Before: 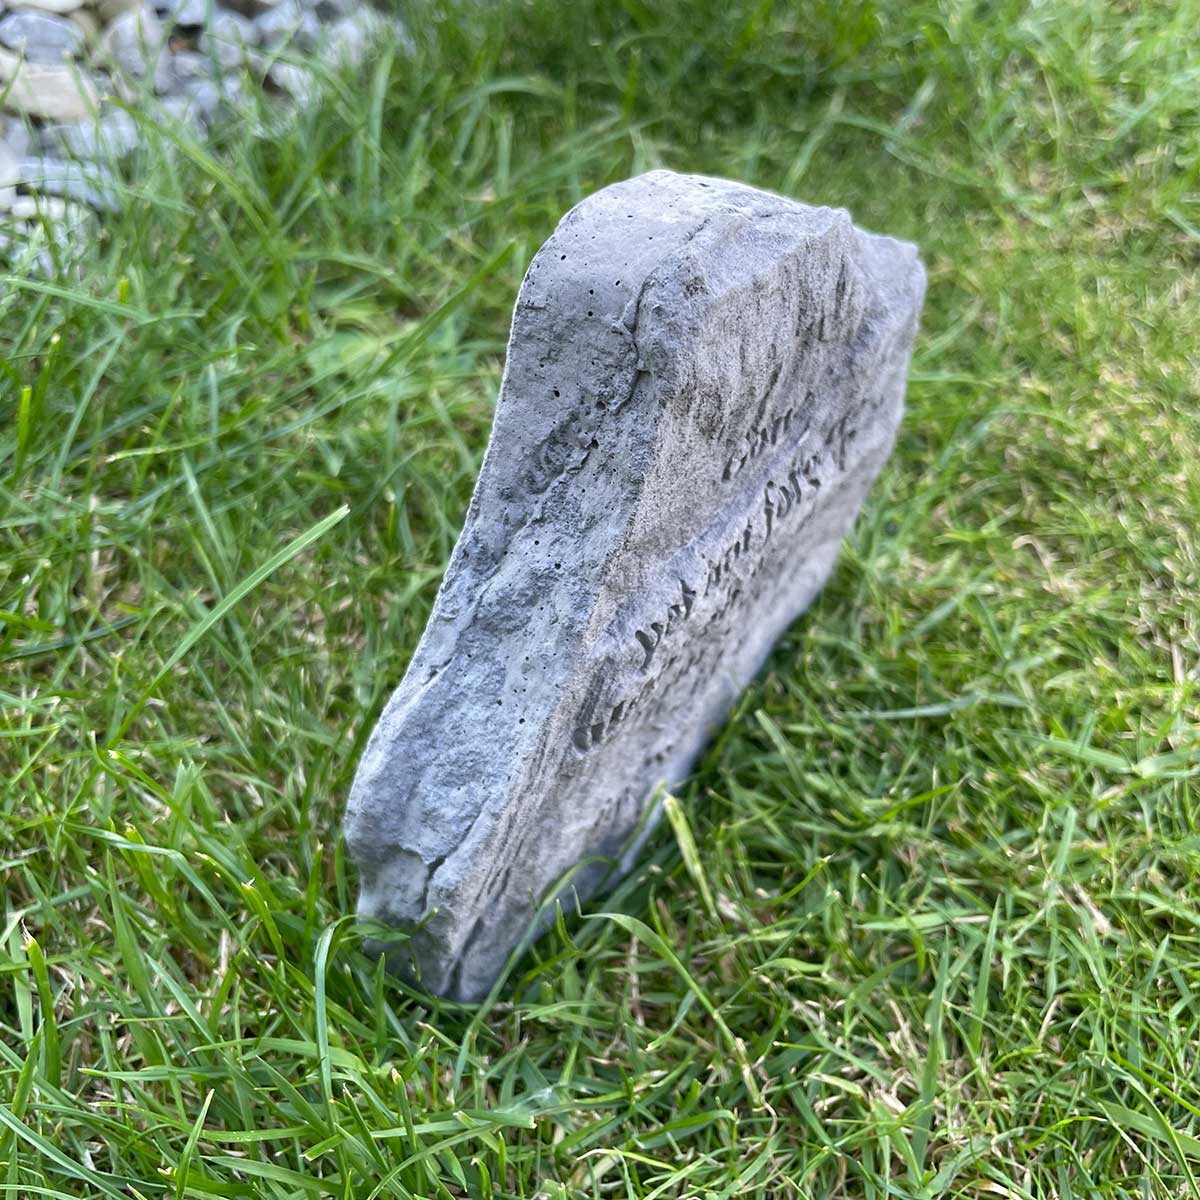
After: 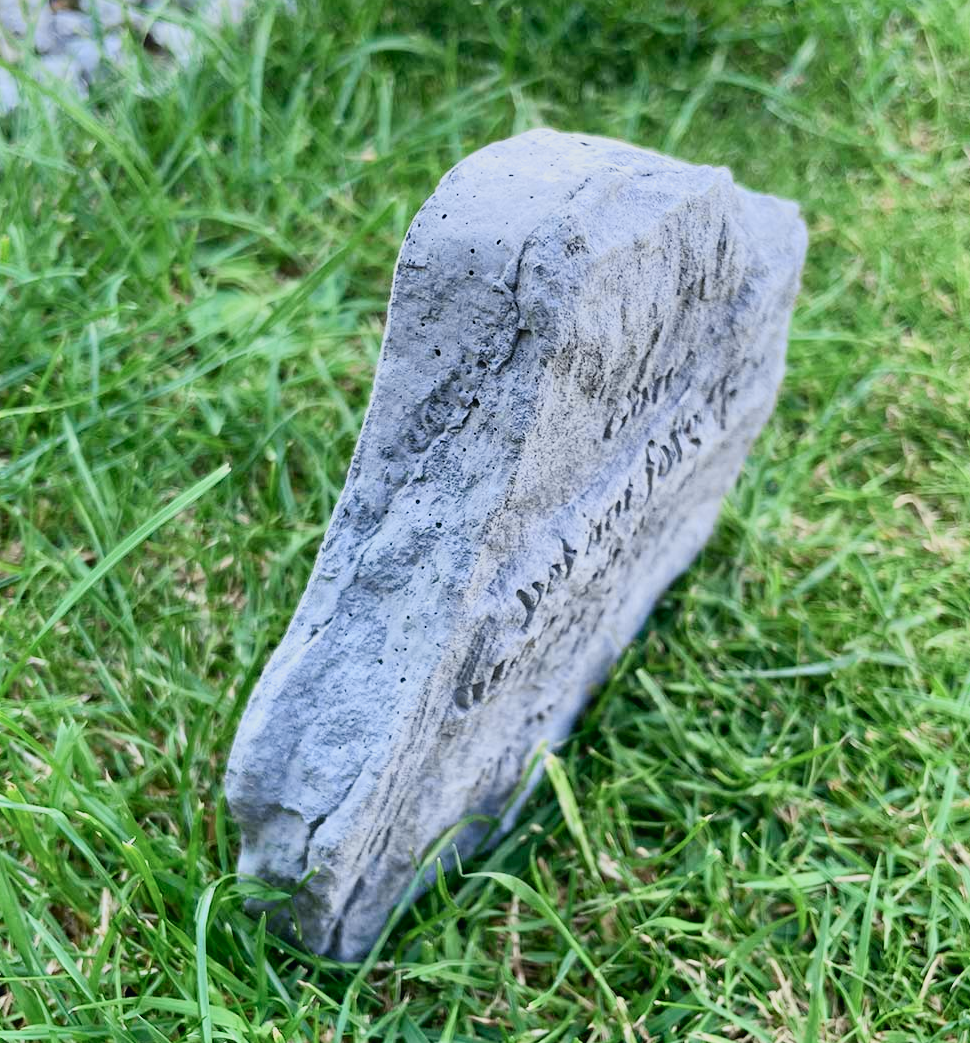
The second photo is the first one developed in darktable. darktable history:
tone curve: curves: ch0 [(0, 0.013) (0.104, 0.103) (0.258, 0.267) (0.448, 0.487) (0.709, 0.794) (0.886, 0.922) (0.994, 0.971)]; ch1 [(0, 0) (0.335, 0.298) (0.446, 0.413) (0.488, 0.484) (0.515, 0.508) (0.566, 0.593) (0.635, 0.661) (1, 1)]; ch2 [(0, 0) (0.314, 0.301) (0.437, 0.403) (0.502, 0.494) (0.528, 0.54) (0.557, 0.559) (0.612, 0.62) (0.715, 0.691) (1, 1)], color space Lab, independent channels, preserve colors none
filmic rgb: black relative exposure -7.65 EV, white relative exposure 4.56 EV, hardness 3.61
crop: left 9.929%, top 3.475%, right 9.188%, bottom 9.529%
